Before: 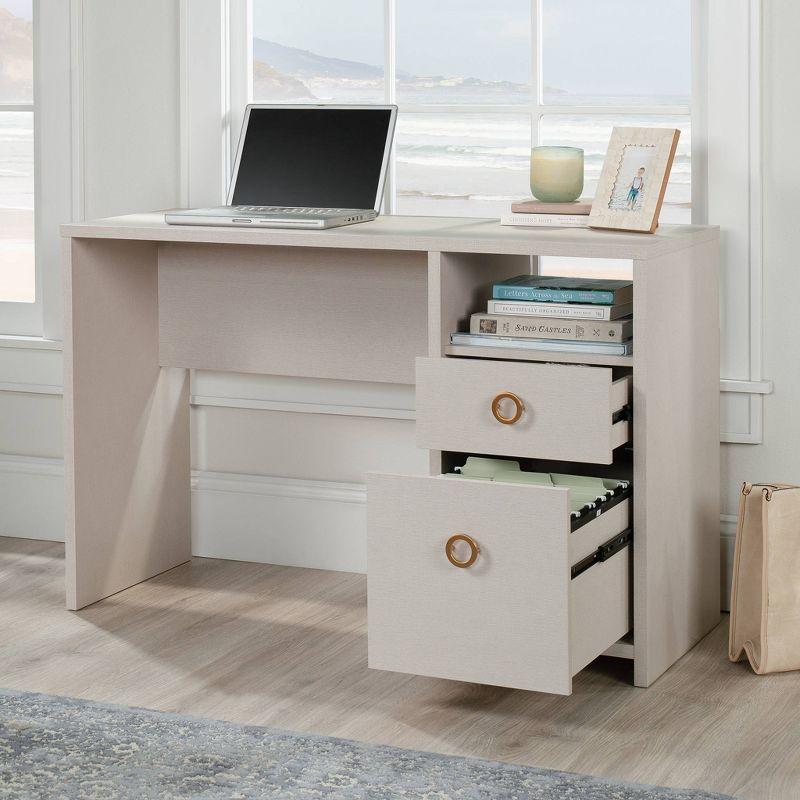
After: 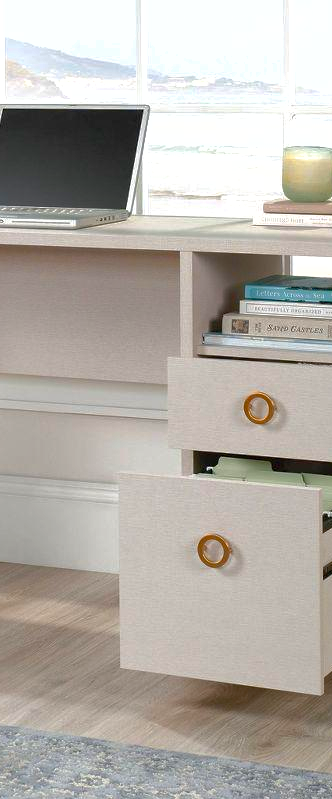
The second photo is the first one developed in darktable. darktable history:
crop: left 31.012%, right 27.381%
color balance rgb: linear chroma grading › global chroma 9.073%, perceptual saturation grading › global saturation 20%, perceptual saturation grading › highlights -24.757%, perceptual saturation grading › shadows 24.847%, perceptual brilliance grading › highlights 11.39%
shadows and highlights: on, module defaults
